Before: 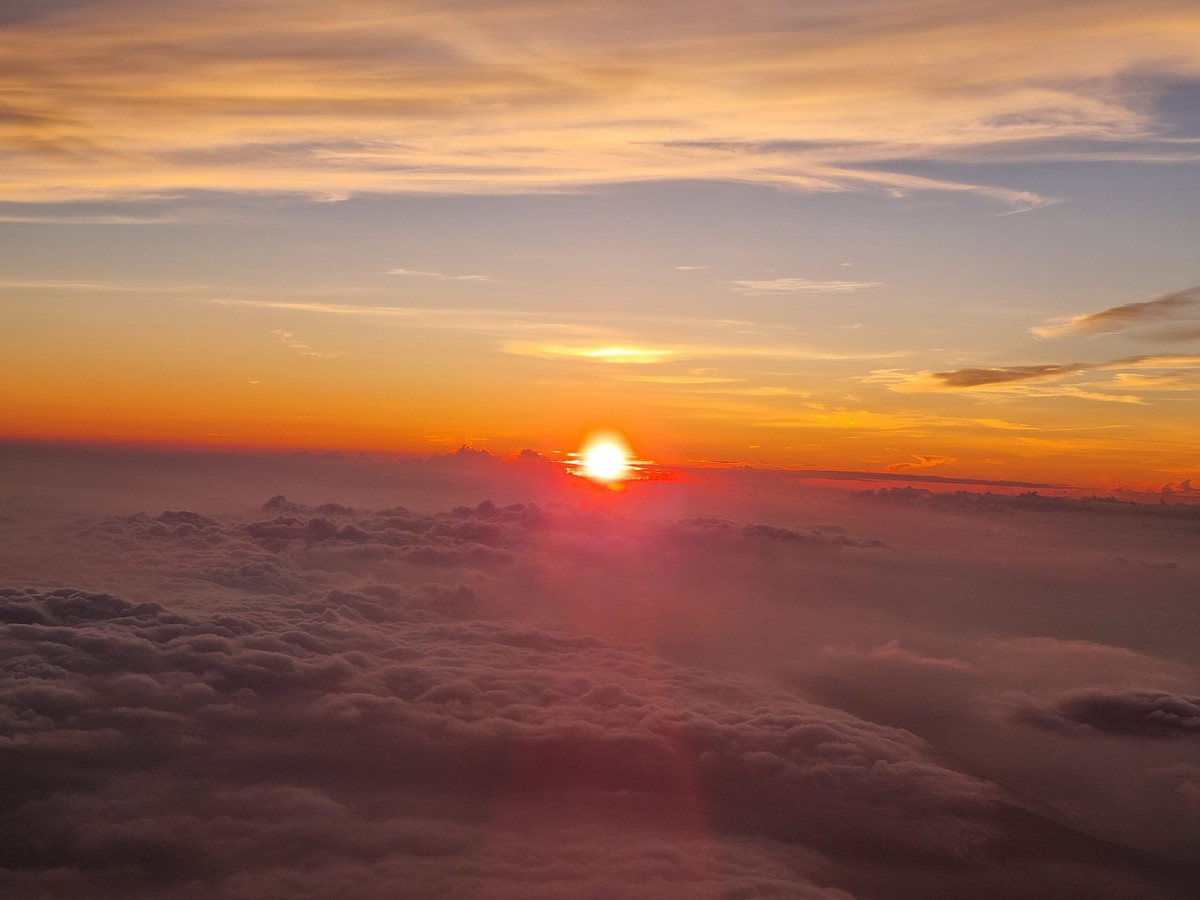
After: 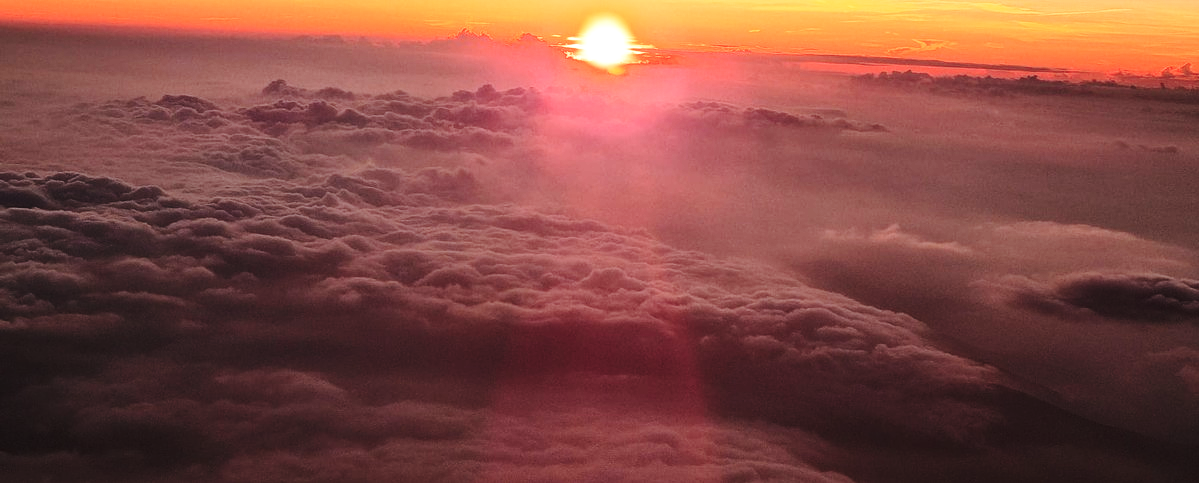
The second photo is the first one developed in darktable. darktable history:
tone equalizer: -8 EV -0.75 EV, -7 EV -0.7 EV, -6 EV -0.6 EV, -5 EV -0.4 EV, -3 EV 0.4 EV, -2 EV 0.6 EV, -1 EV 0.7 EV, +0 EV 0.75 EV, edges refinement/feathering 500, mask exposure compensation -1.57 EV, preserve details no
color zones: curves: ch1 [(0, 0.469) (0.072, 0.457) (0.243, 0.494) (0.429, 0.5) (0.571, 0.5) (0.714, 0.5) (0.857, 0.5) (1, 0.469)]; ch2 [(0, 0.499) (0.143, 0.467) (0.242, 0.436) (0.429, 0.493) (0.571, 0.5) (0.714, 0.5) (0.857, 0.5) (1, 0.499)]
crop and rotate: top 46.237%
base curve: curves: ch0 [(0, 0) (0.028, 0.03) (0.121, 0.232) (0.46, 0.748) (0.859, 0.968) (1, 1)], preserve colors none
